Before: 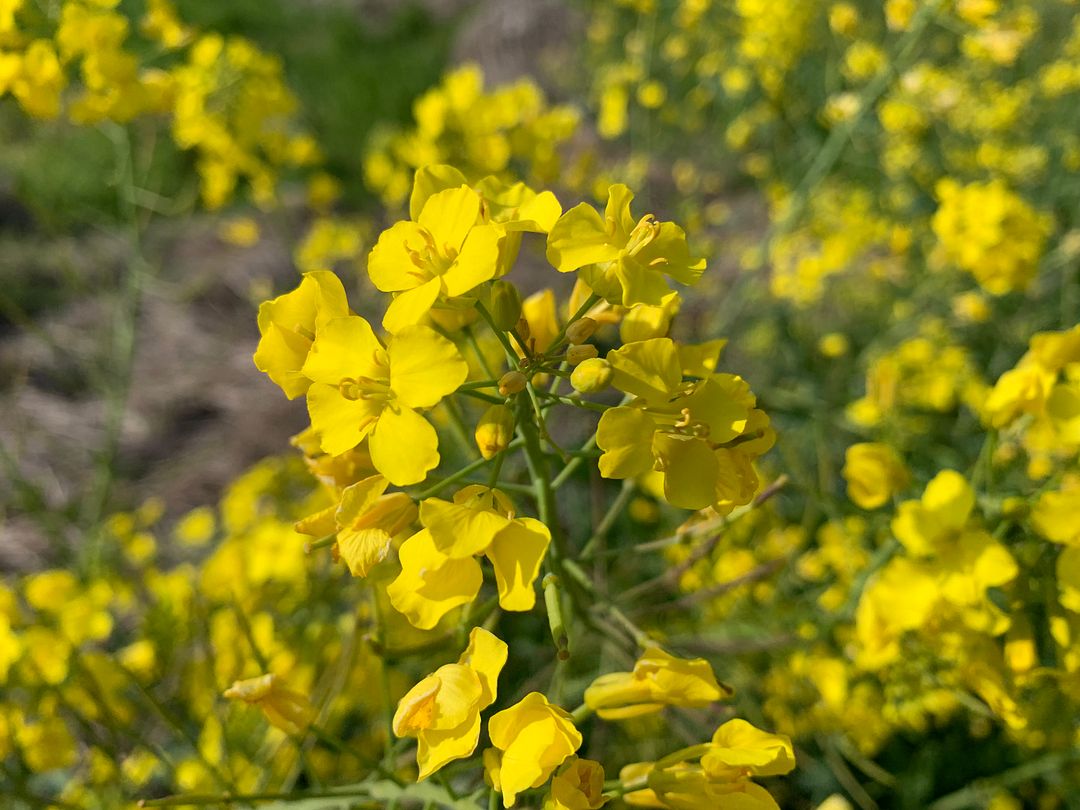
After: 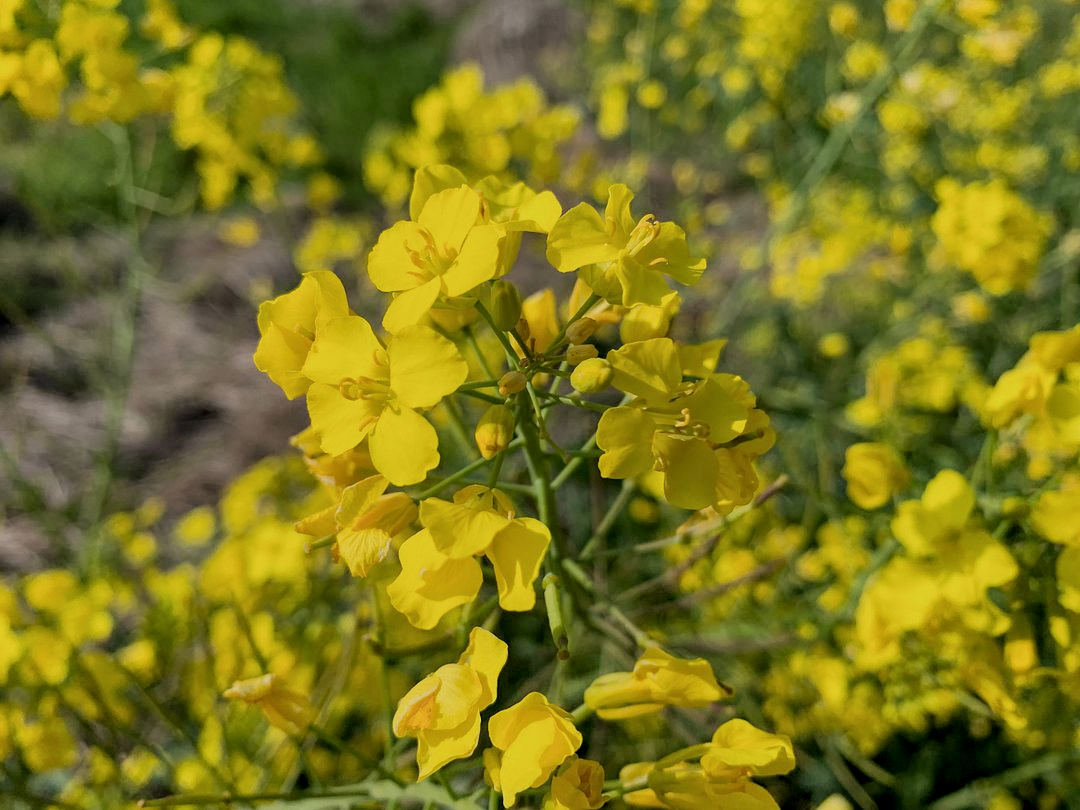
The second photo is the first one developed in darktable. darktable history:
filmic rgb: black relative exposure -7.65 EV, white relative exposure 4.56 EV, hardness 3.61
color correction: saturation 0.99
local contrast: highlights 100%, shadows 100%, detail 120%, midtone range 0.2
